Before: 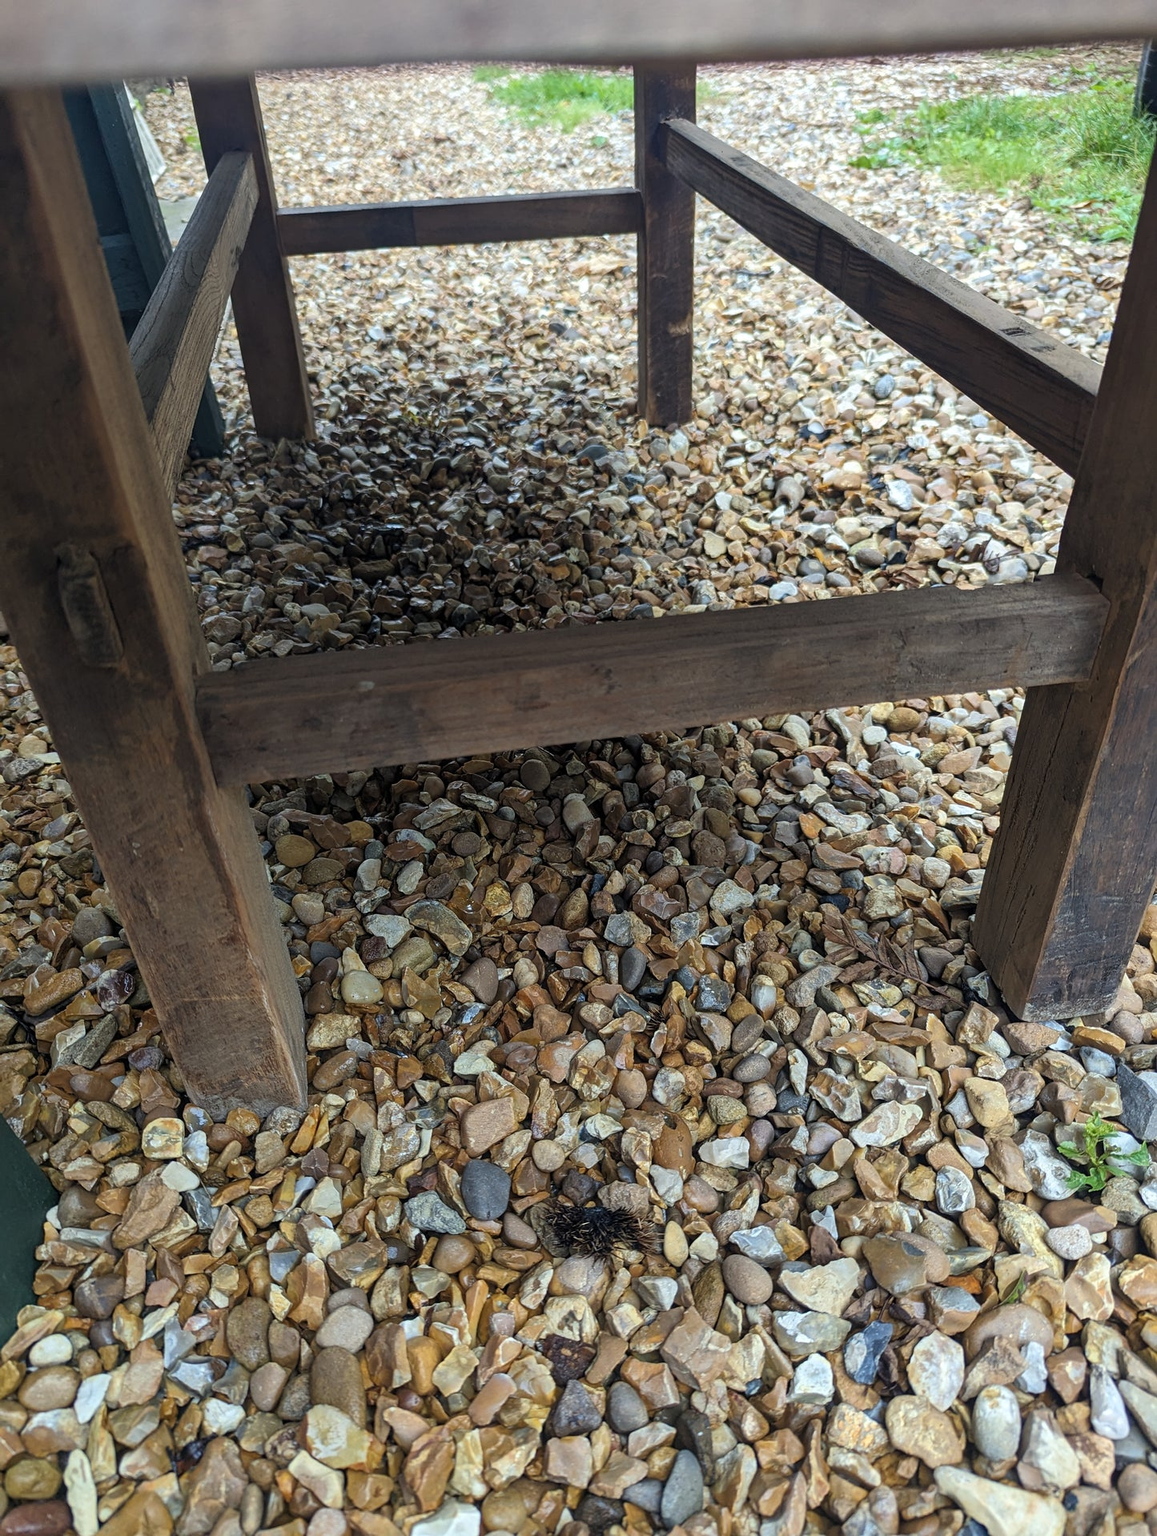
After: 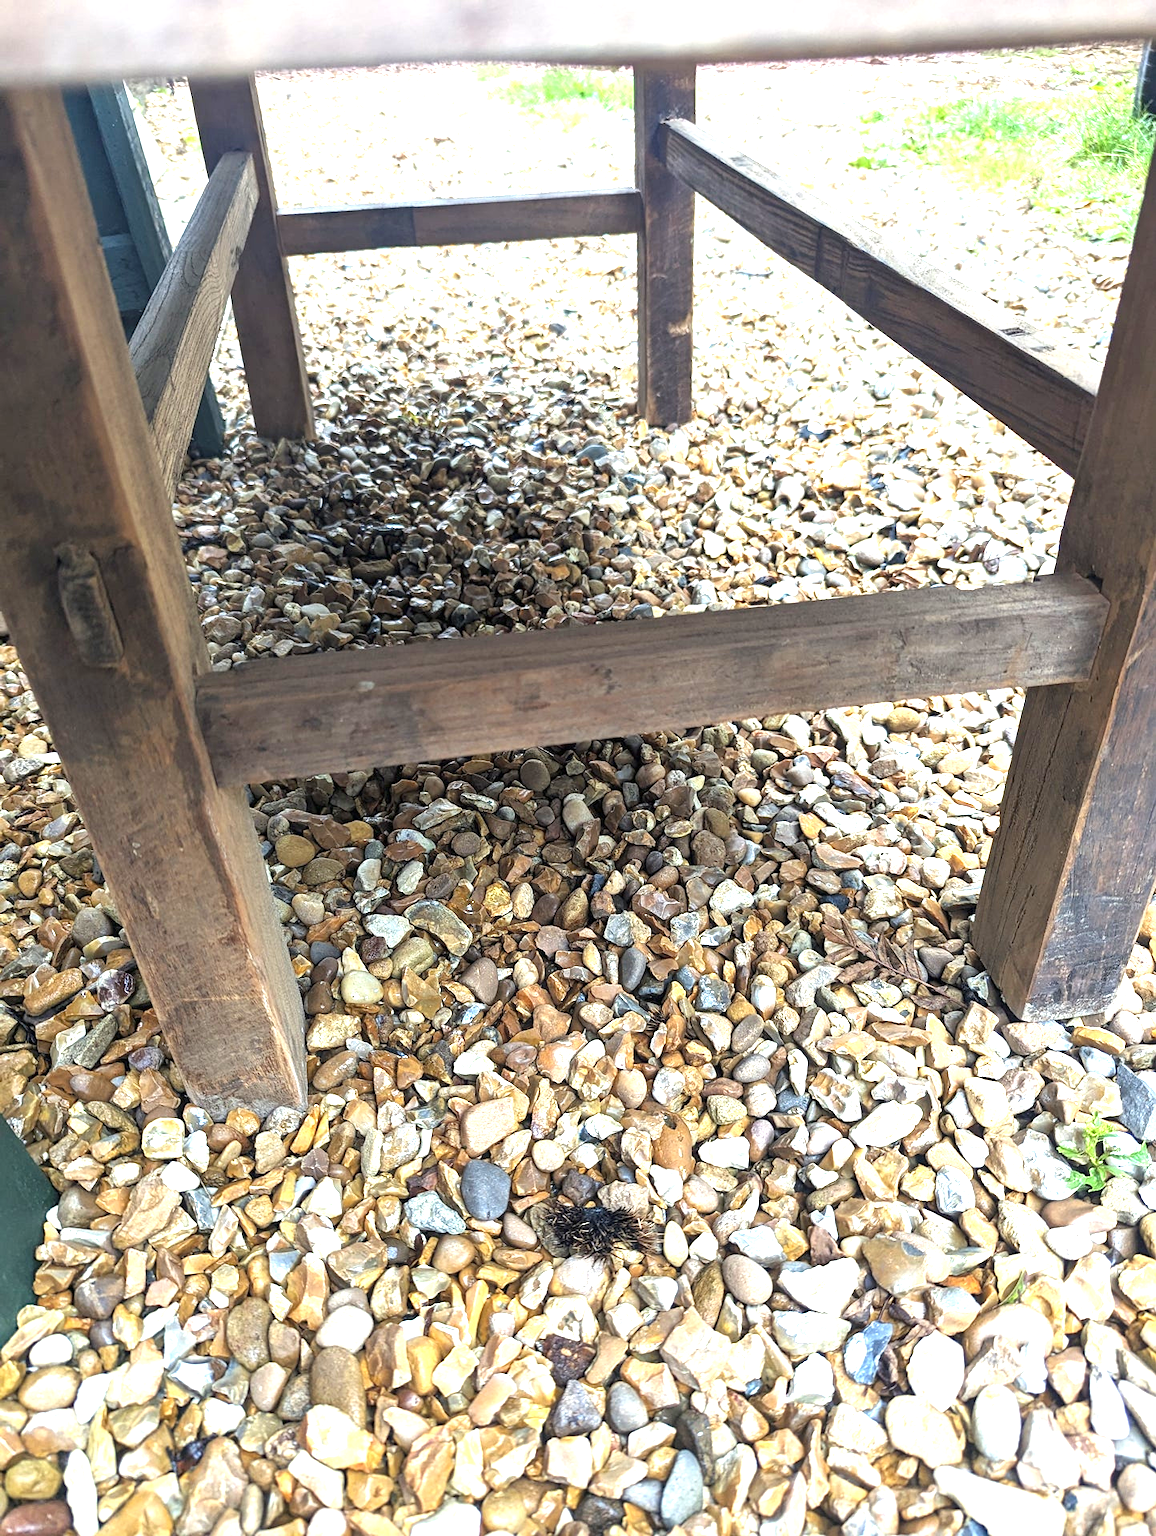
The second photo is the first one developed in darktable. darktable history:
exposure: black level correction 0, exposure 1.632 EV, compensate exposure bias true, compensate highlight preservation false
